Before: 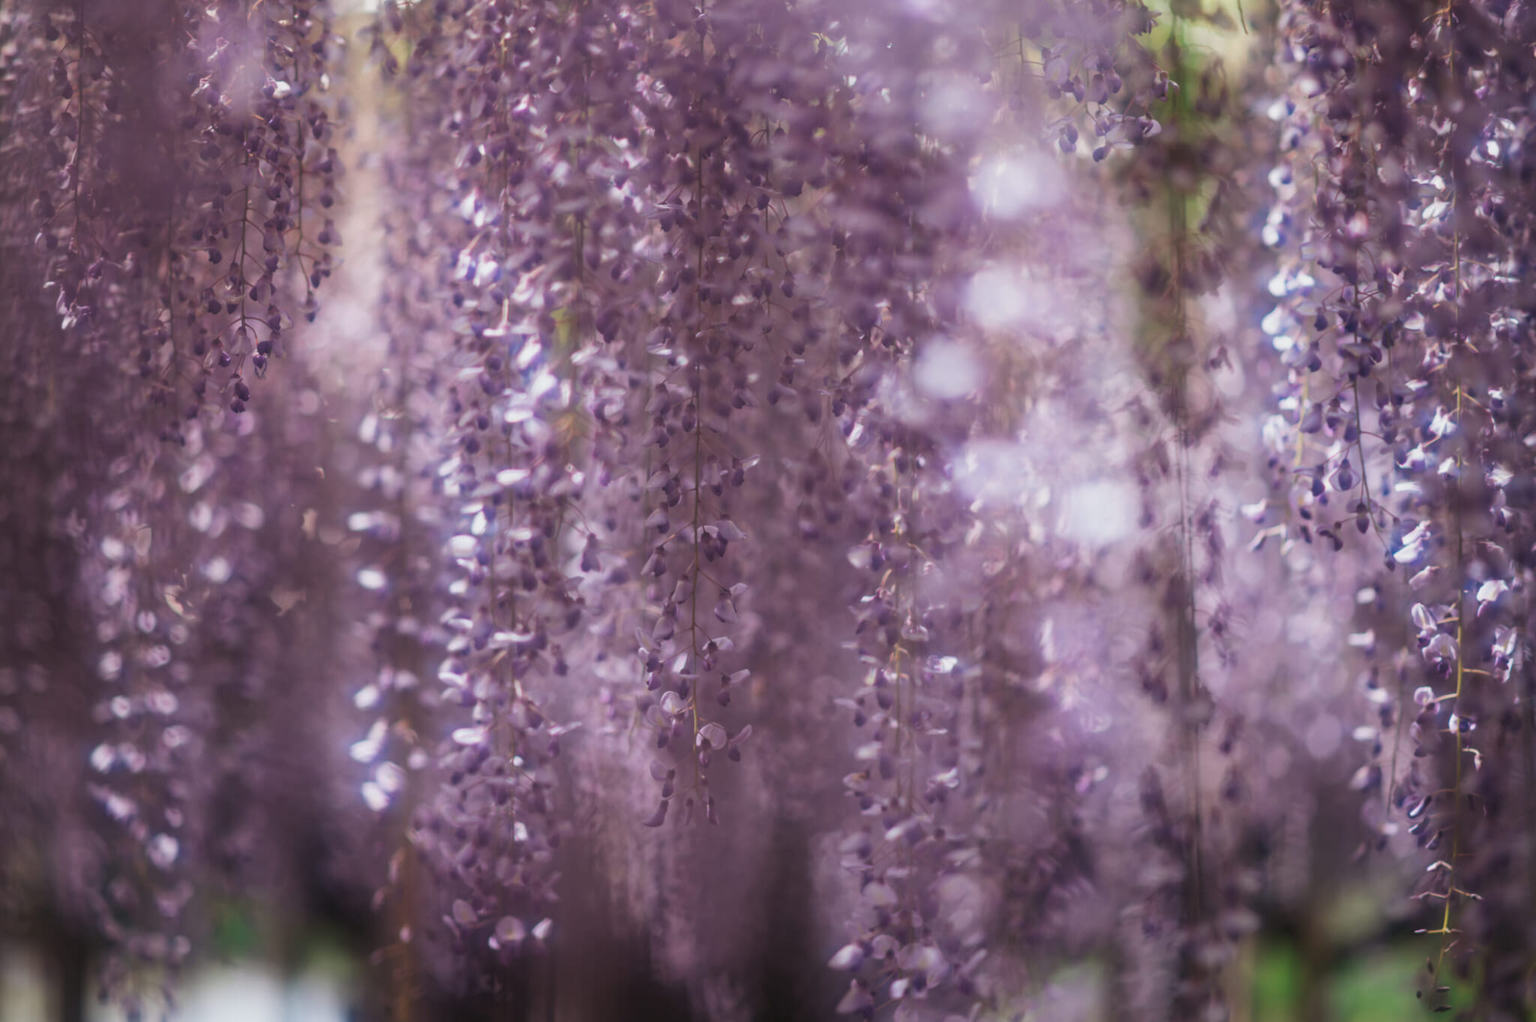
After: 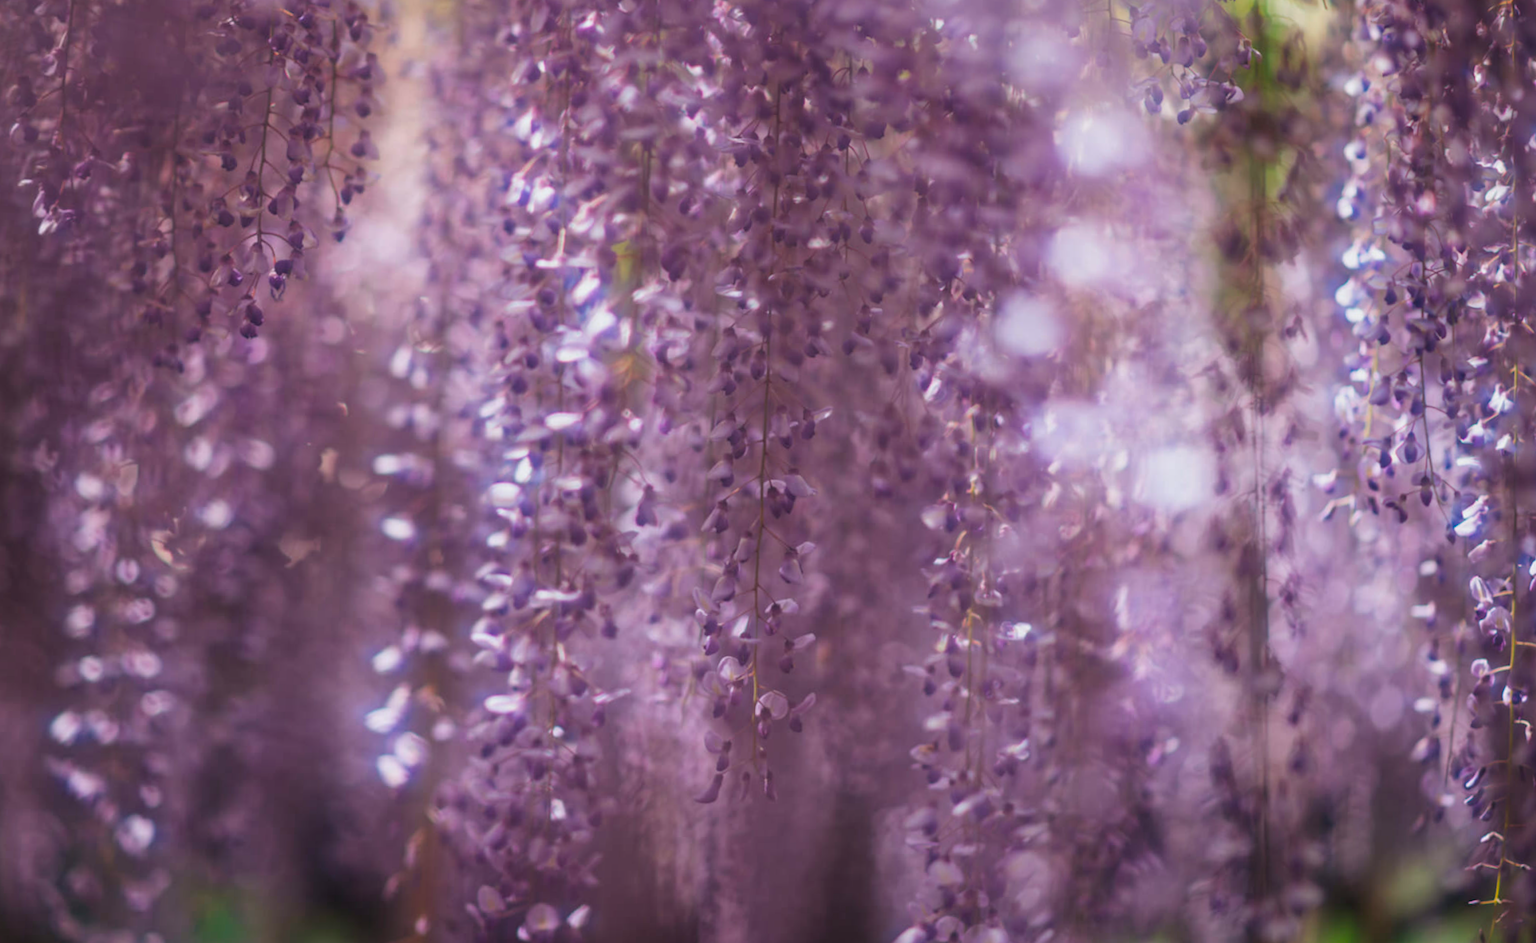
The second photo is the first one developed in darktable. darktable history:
color balance rgb: perceptual saturation grading › global saturation 25%, global vibrance 20%
rotate and perspective: rotation -0.013°, lens shift (vertical) -0.027, lens shift (horizontal) 0.178, crop left 0.016, crop right 0.989, crop top 0.082, crop bottom 0.918
crop and rotate: angle -1.69°
